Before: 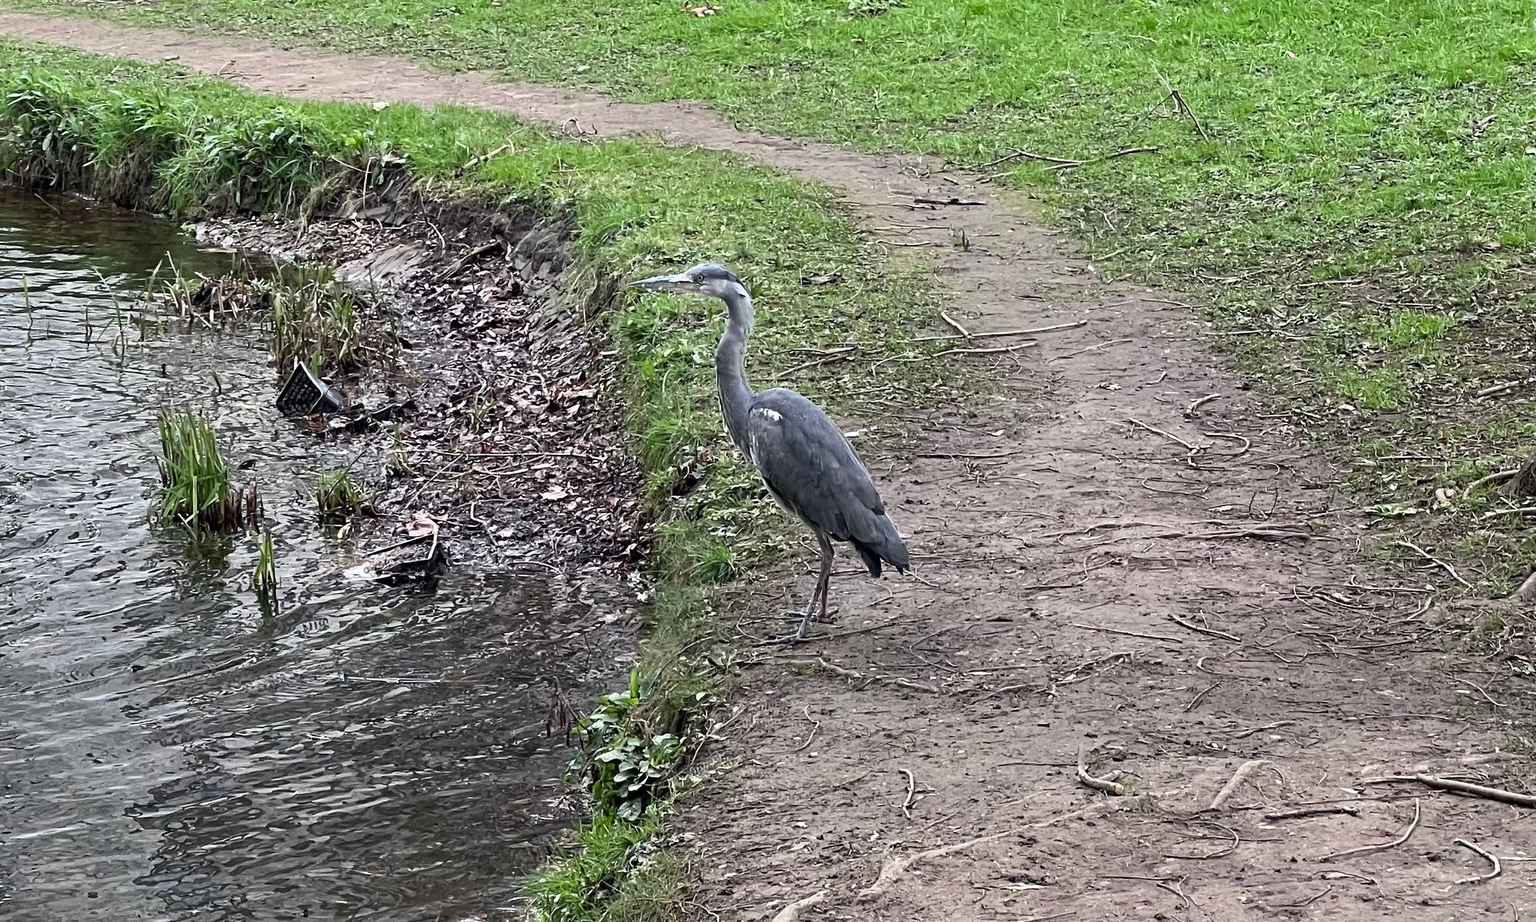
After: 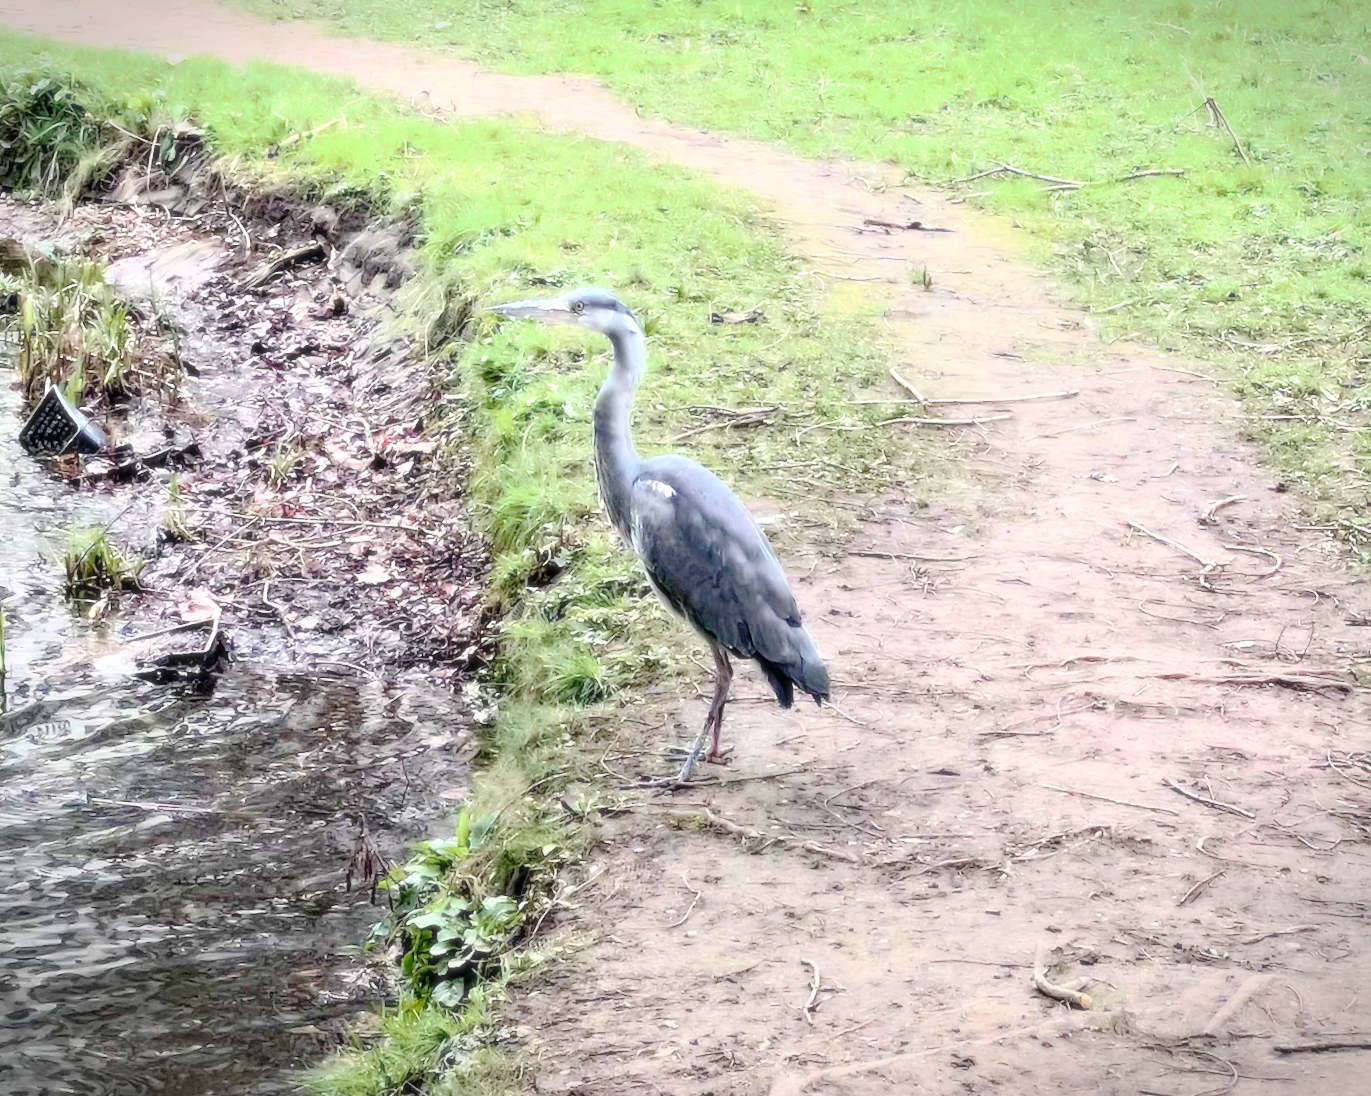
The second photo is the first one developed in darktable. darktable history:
contrast brightness saturation: saturation 0.1
crop and rotate: angle -3.27°, left 14.277%, top 0.028%, right 10.766%, bottom 0.028%
tone curve: curves: ch0 [(0, 0) (0.003, 0.007) (0.011, 0.011) (0.025, 0.021) (0.044, 0.04) (0.069, 0.07) (0.1, 0.129) (0.136, 0.187) (0.177, 0.254) (0.224, 0.325) (0.277, 0.398) (0.335, 0.461) (0.399, 0.513) (0.468, 0.571) (0.543, 0.624) (0.623, 0.69) (0.709, 0.777) (0.801, 0.86) (0.898, 0.953) (1, 1)], preserve colors none
bloom: size 0%, threshold 54.82%, strength 8.31%
graduated density: rotation -180°, offset 27.42
vignetting: fall-off start 100%, brightness -0.406, saturation -0.3, width/height ratio 1.324, dithering 8-bit output, unbound false
velvia: strength 45%
